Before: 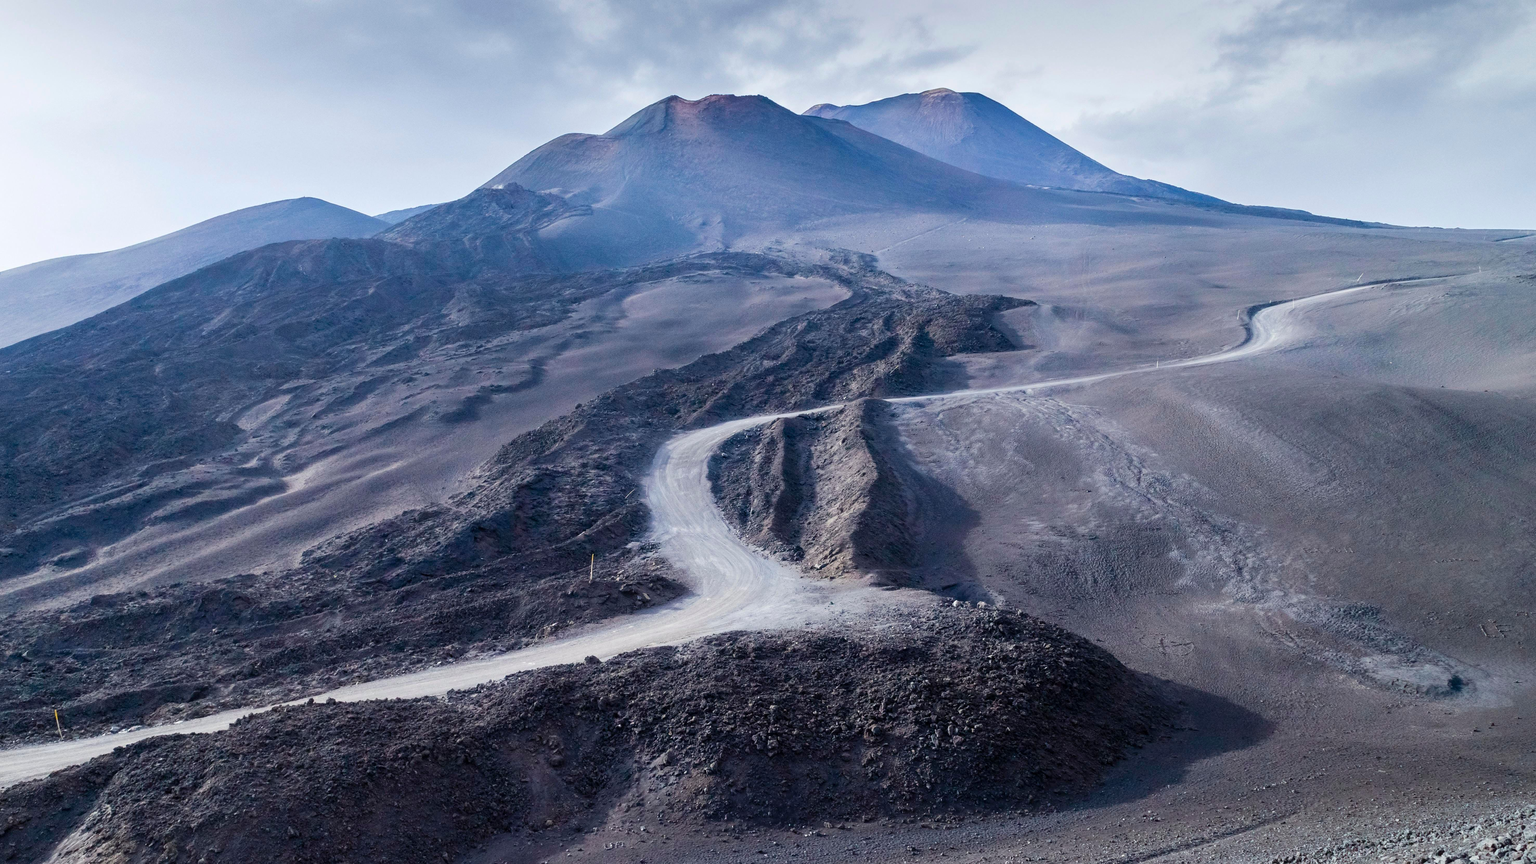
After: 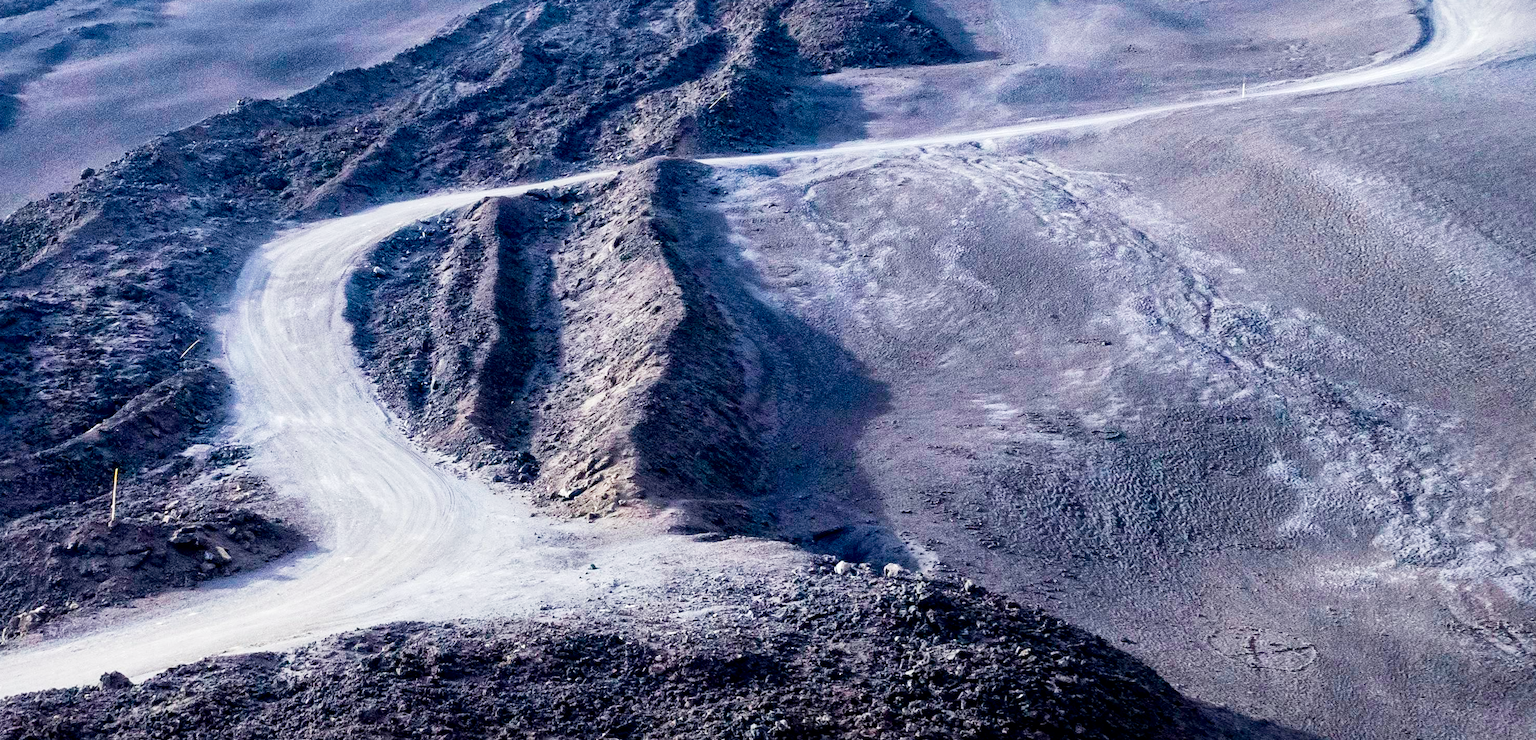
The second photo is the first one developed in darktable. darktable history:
crop: left 34.813%, top 36.971%, right 15.092%, bottom 20.098%
local contrast: mode bilateral grid, contrast 20, coarseness 50, detail 148%, midtone range 0.2
tone curve: curves: ch0 [(0, 0) (0.082, 0.02) (0.129, 0.078) (0.275, 0.301) (0.67, 0.809) (1, 1)], preserve colors none
color balance rgb: perceptual saturation grading › global saturation 17.751%, global vibrance 3.599%
contrast equalizer: y [[0.5 ×6], [0.5 ×6], [0.5, 0.5, 0.501, 0.545, 0.707, 0.863], [0 ×6], [0 ×6]]
